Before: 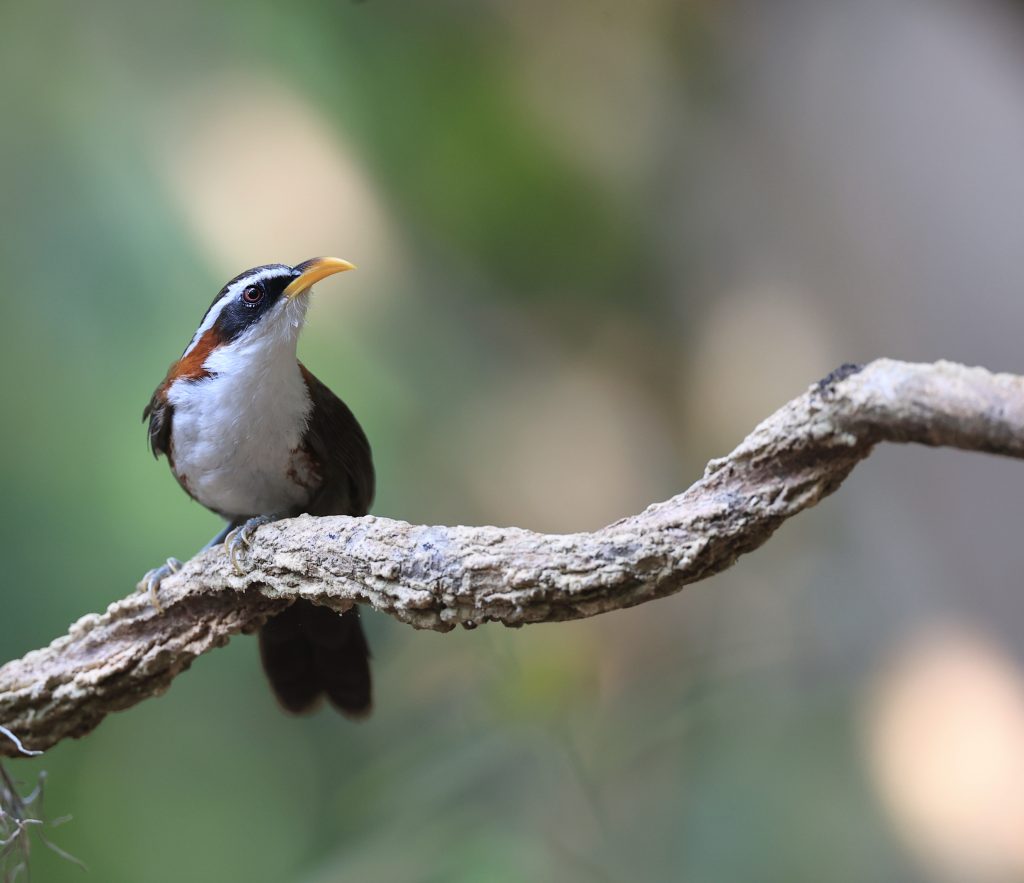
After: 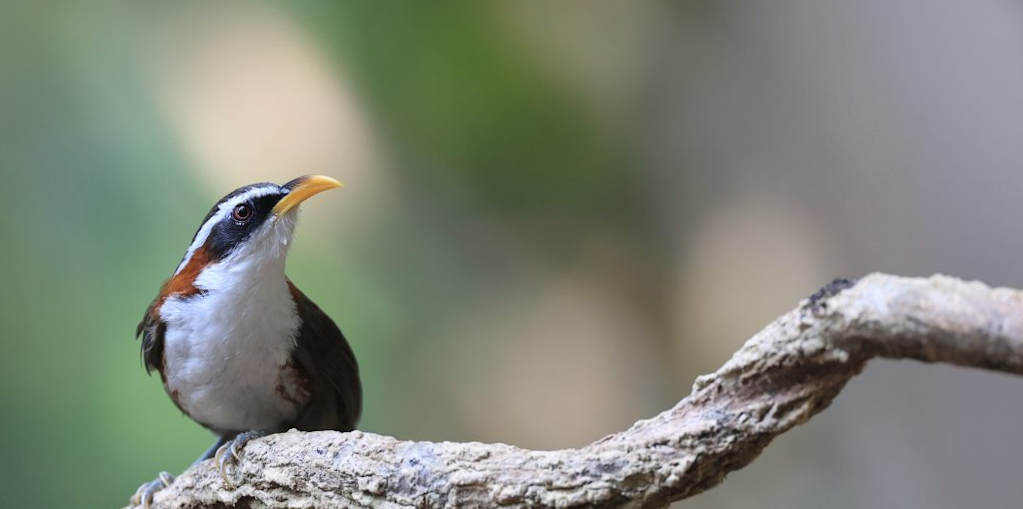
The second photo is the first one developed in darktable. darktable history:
rotate and perspective: lens shift (horizontal) -0.055, automatic cropping off
crop and rotate: top 10.605%, bottom 33.274%
